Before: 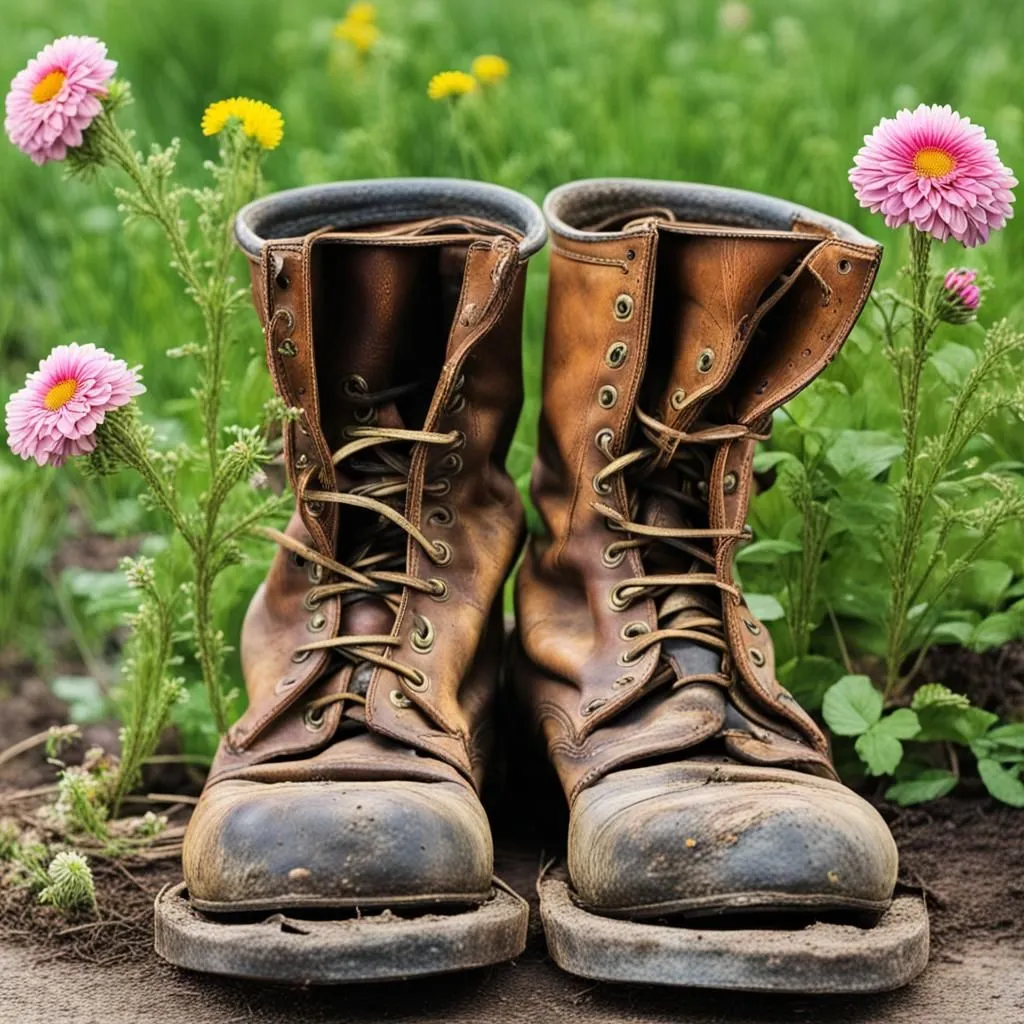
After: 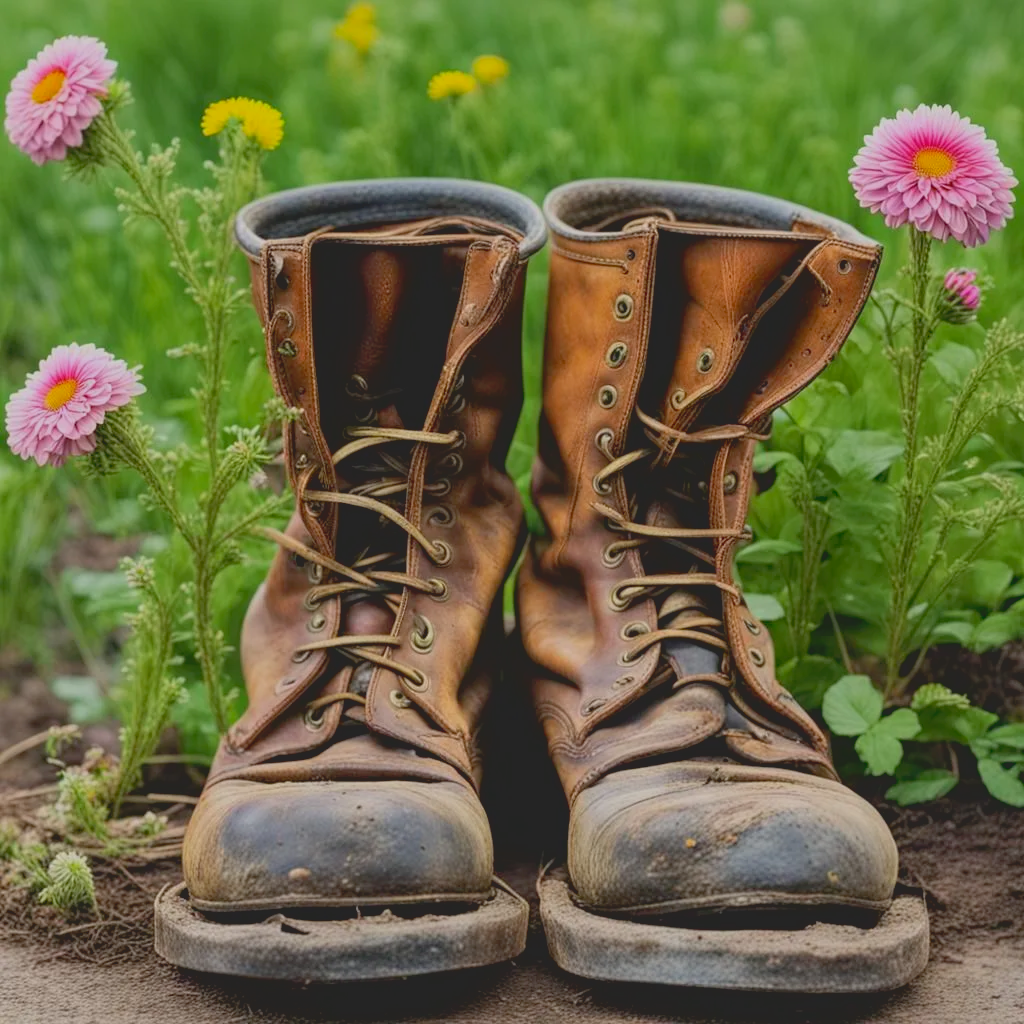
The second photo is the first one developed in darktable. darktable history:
exposure: black level correction 0.009, exposure -0.159 EV, compensate highlight preservation false
contrast brightness saturation: contrast -0.28
